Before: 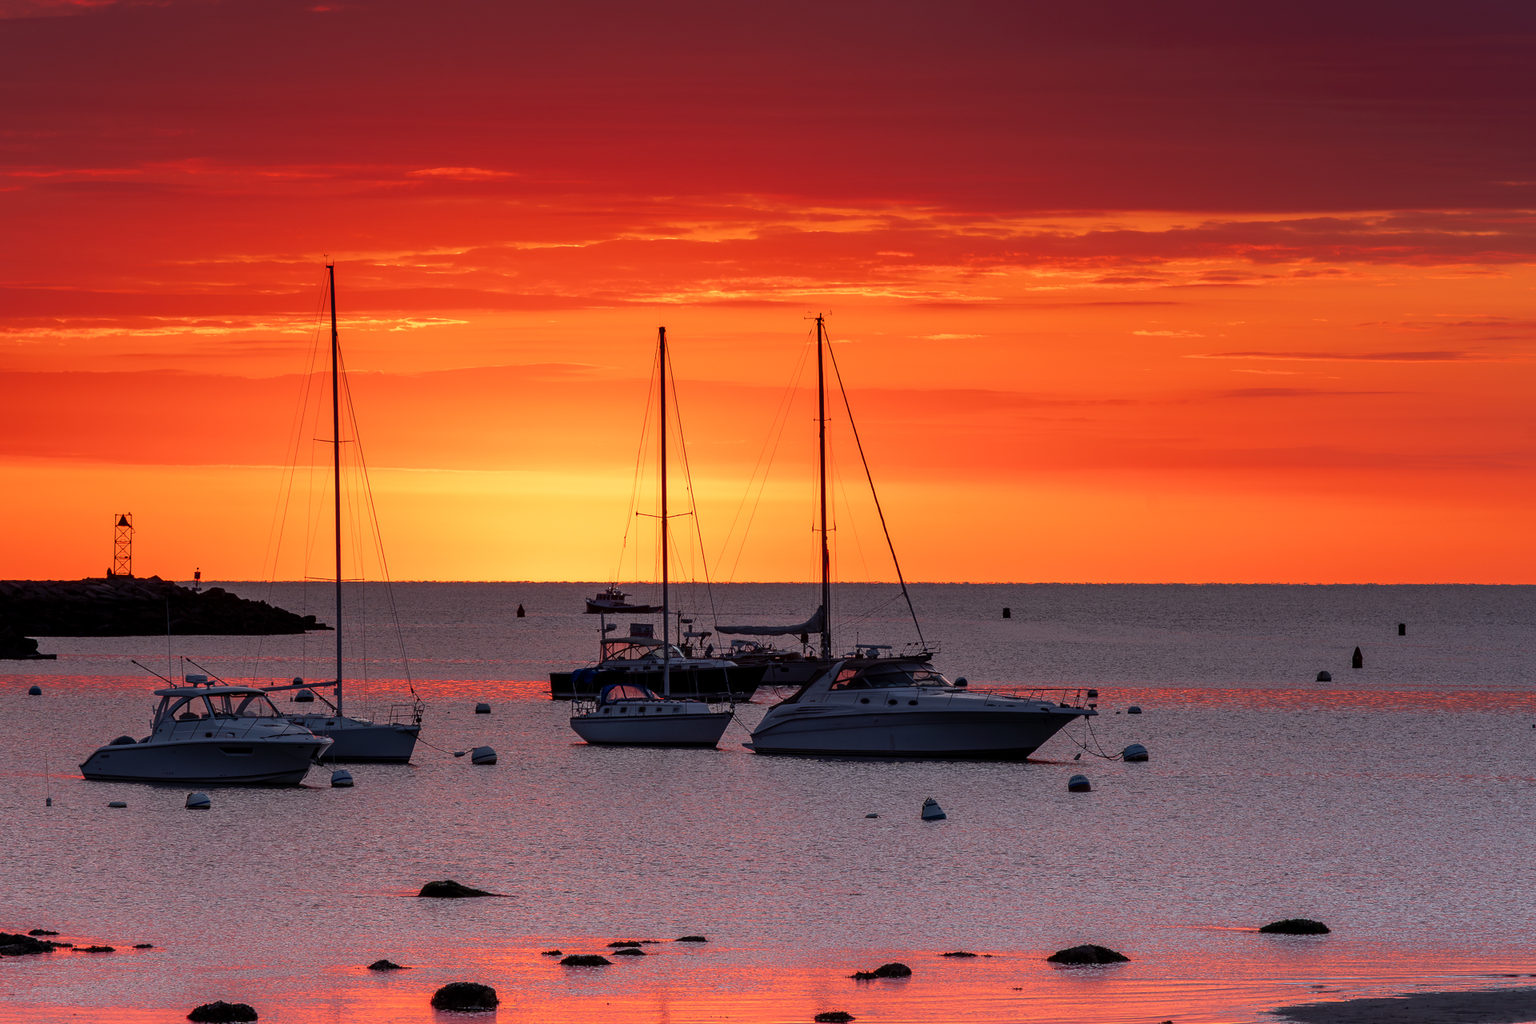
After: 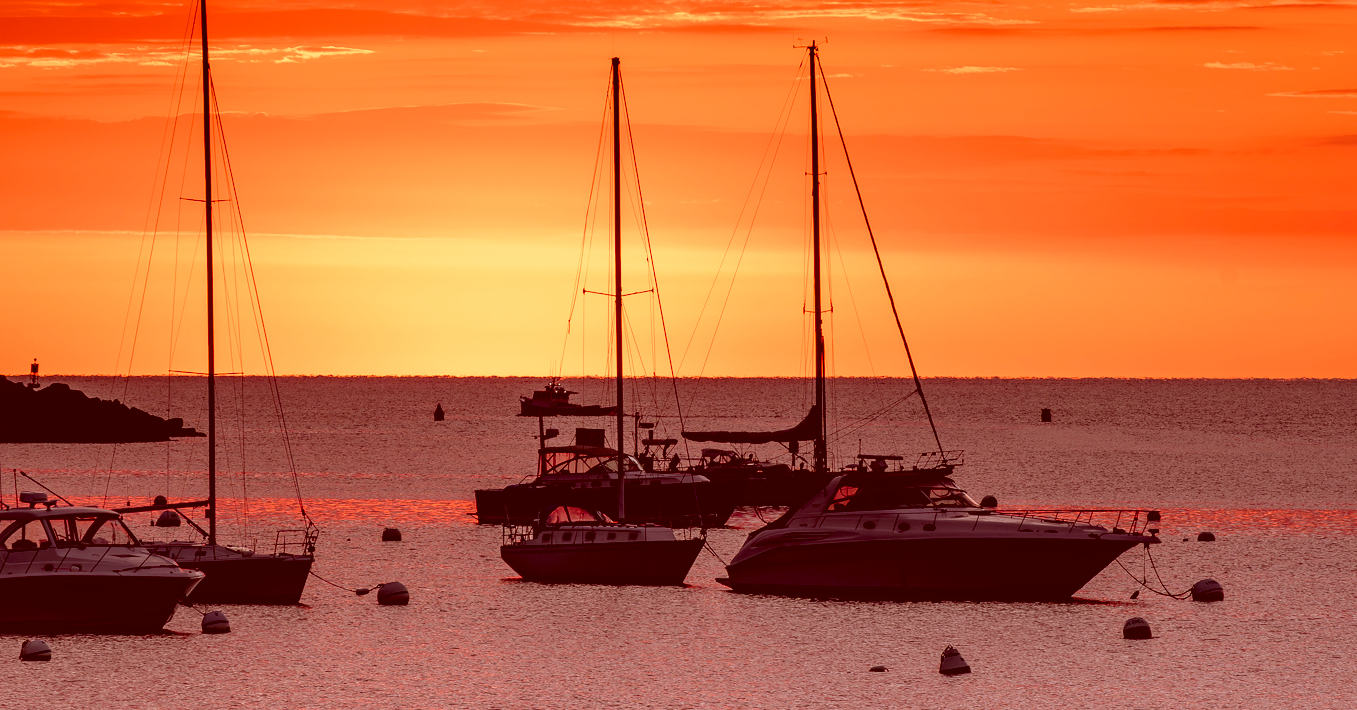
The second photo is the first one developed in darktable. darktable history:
crop: left 11.047%, top 27.48%, right 18.262%, bottom 16.997%
tone curve: curves: ch0 [(0, 0) (0.003, 0.003) (0.011, 0.006) (0.025, 0.015) (0.044, 0.025) (0.069, 0.034) (0.1, 0.052) (0.136, 0.092) (0.177, 0.157) (0.224, 0.228) (0.277, 0.305) (0.335, 0.392) (0.399, 0.466) (0.468, 0.543) (0.543, 0.612) (0.623, 0.692) (0.709, 0.78) (0.801, 0.865) (0.898, 0.935) (1, 1)], preserve colors none
color correction: highlights a* 9.1, highlights b* 8.94, shadows a* 39.26, shadows b* 39.99, saturation 0.795
